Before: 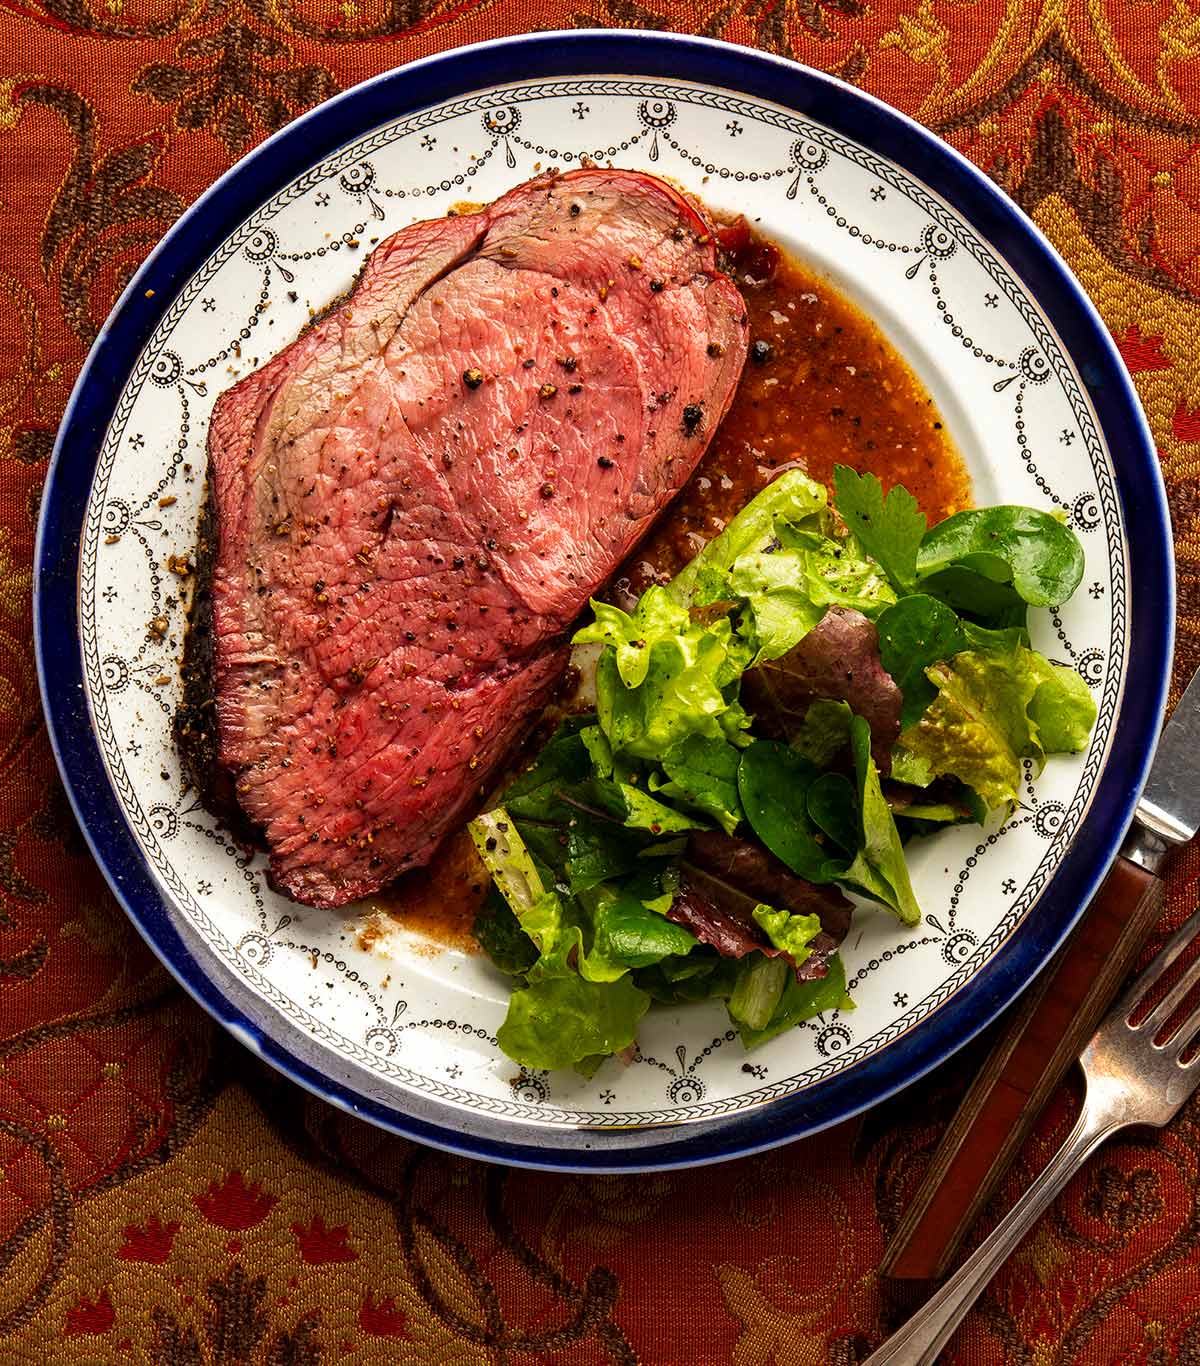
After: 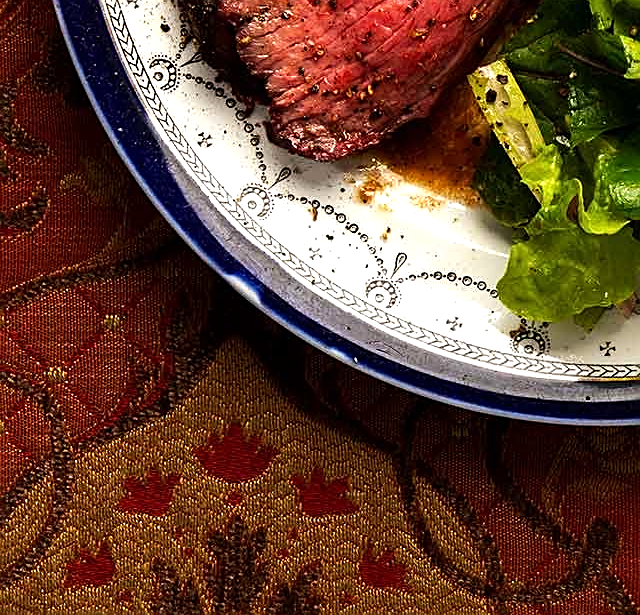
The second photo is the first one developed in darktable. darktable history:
tone equalizer: -8 EV -0.417 EV, -7 EV -0.389 EV, -6 EV -0.333 EV, -5 EV -0.222 EV, -3 EV 0.222 EV, -2 EV 0.333 EV, -1 EV 0.389 EV, +0 EV 0.417 EV, edges refinement/feathering 500, mask exposure compensation -1.25 EV, preserve details no
sharpen: on, module defaults
crop and rotate: top 54.778%, right 46.61%, bottom 0.159%
